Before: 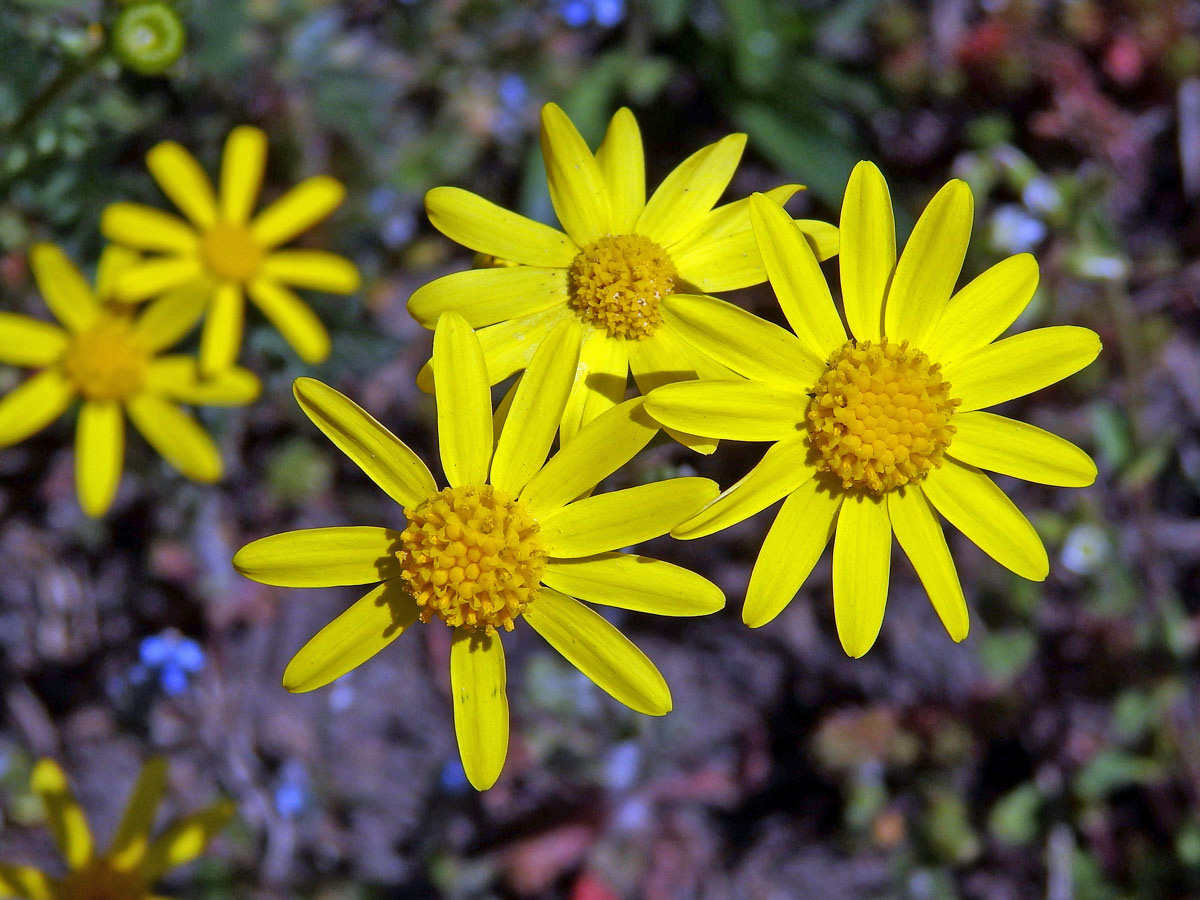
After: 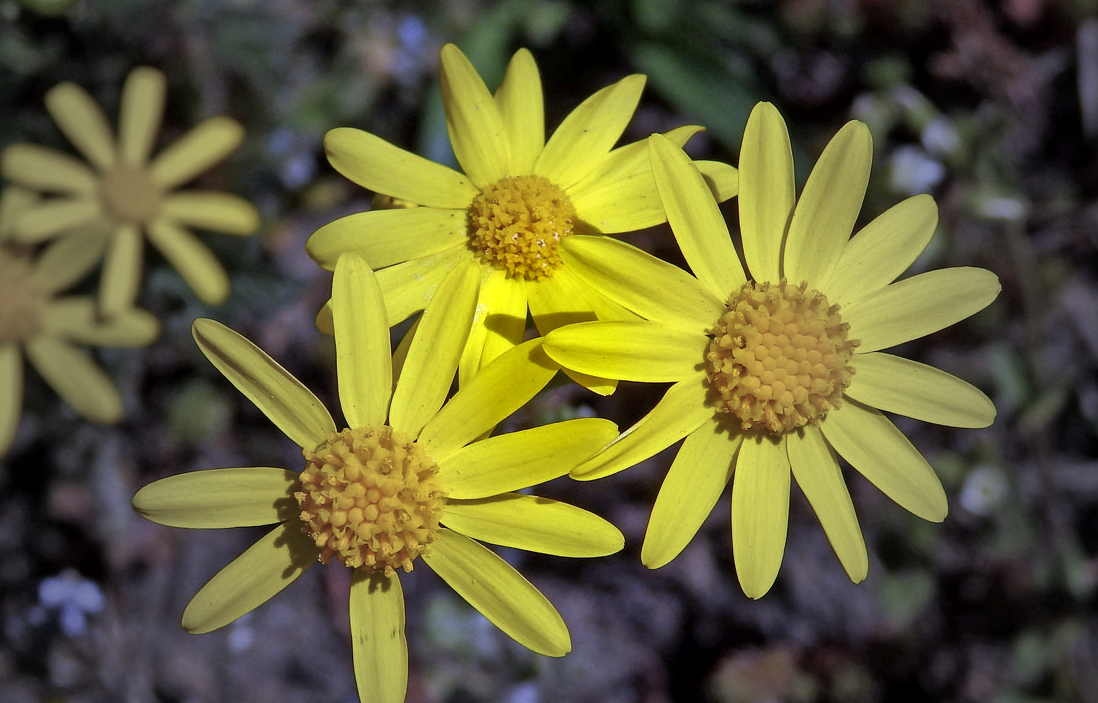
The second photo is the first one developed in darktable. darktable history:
crop: left 8.49%, top 6.622%, bottom 15.238%
local contrast: mode bilateral grid, contrast 21, coarseness 50, detail 119%, midtone range 0.2
vignetting: fall-off start 16.31%, fall-off radius 99.43%, width/height ratio 0.711
